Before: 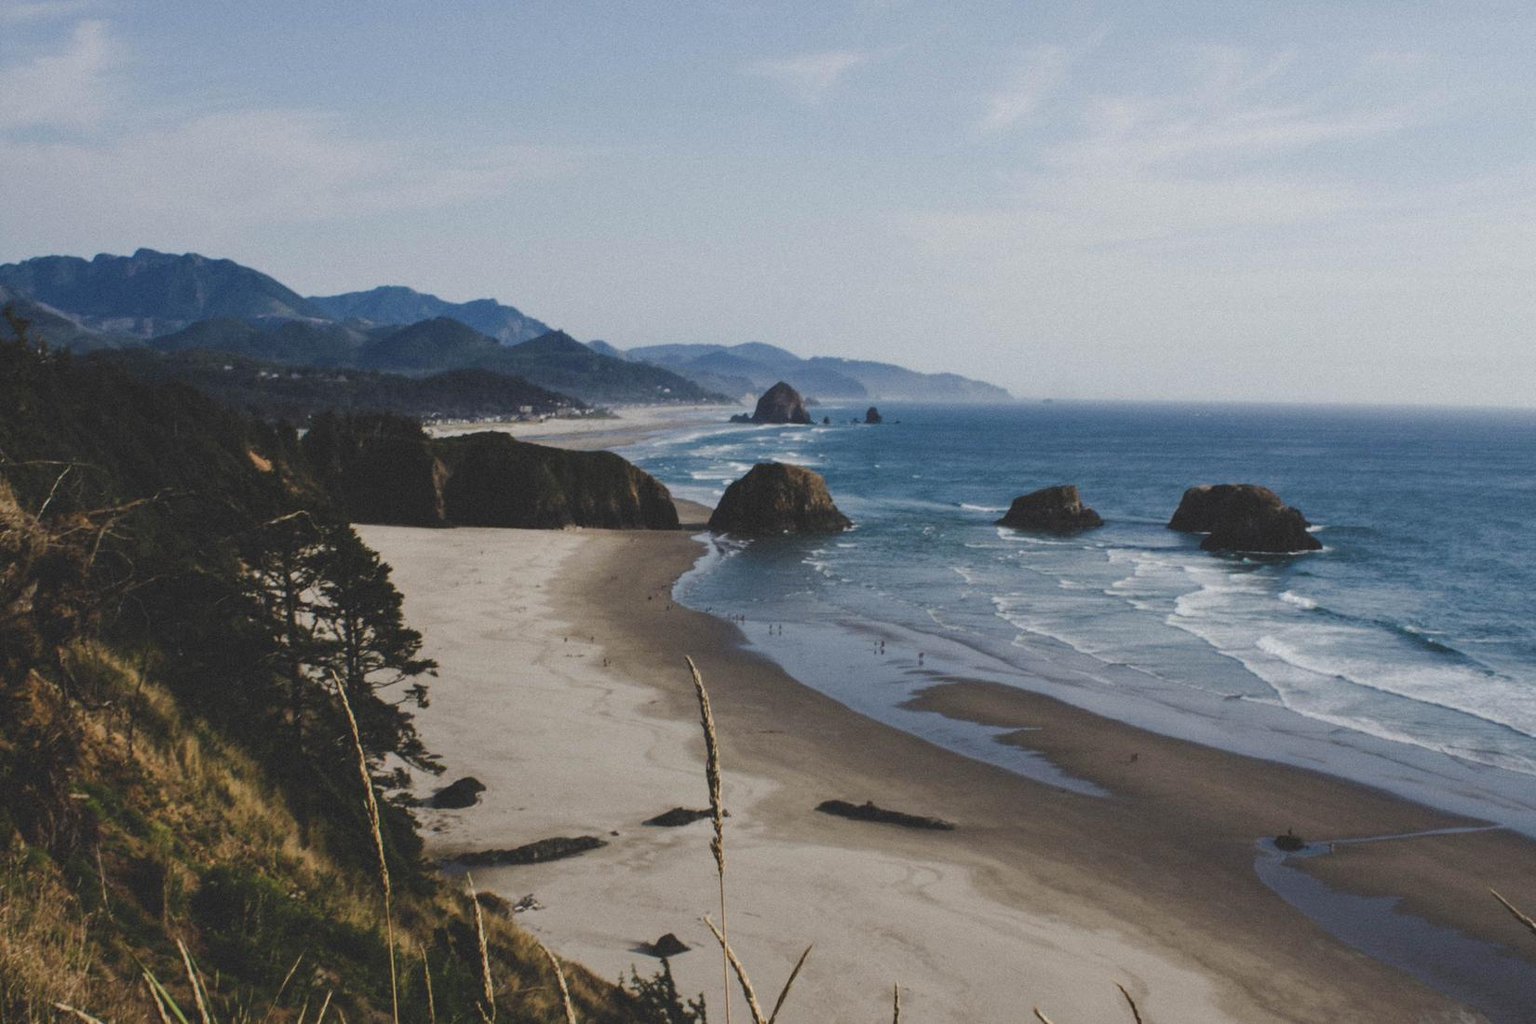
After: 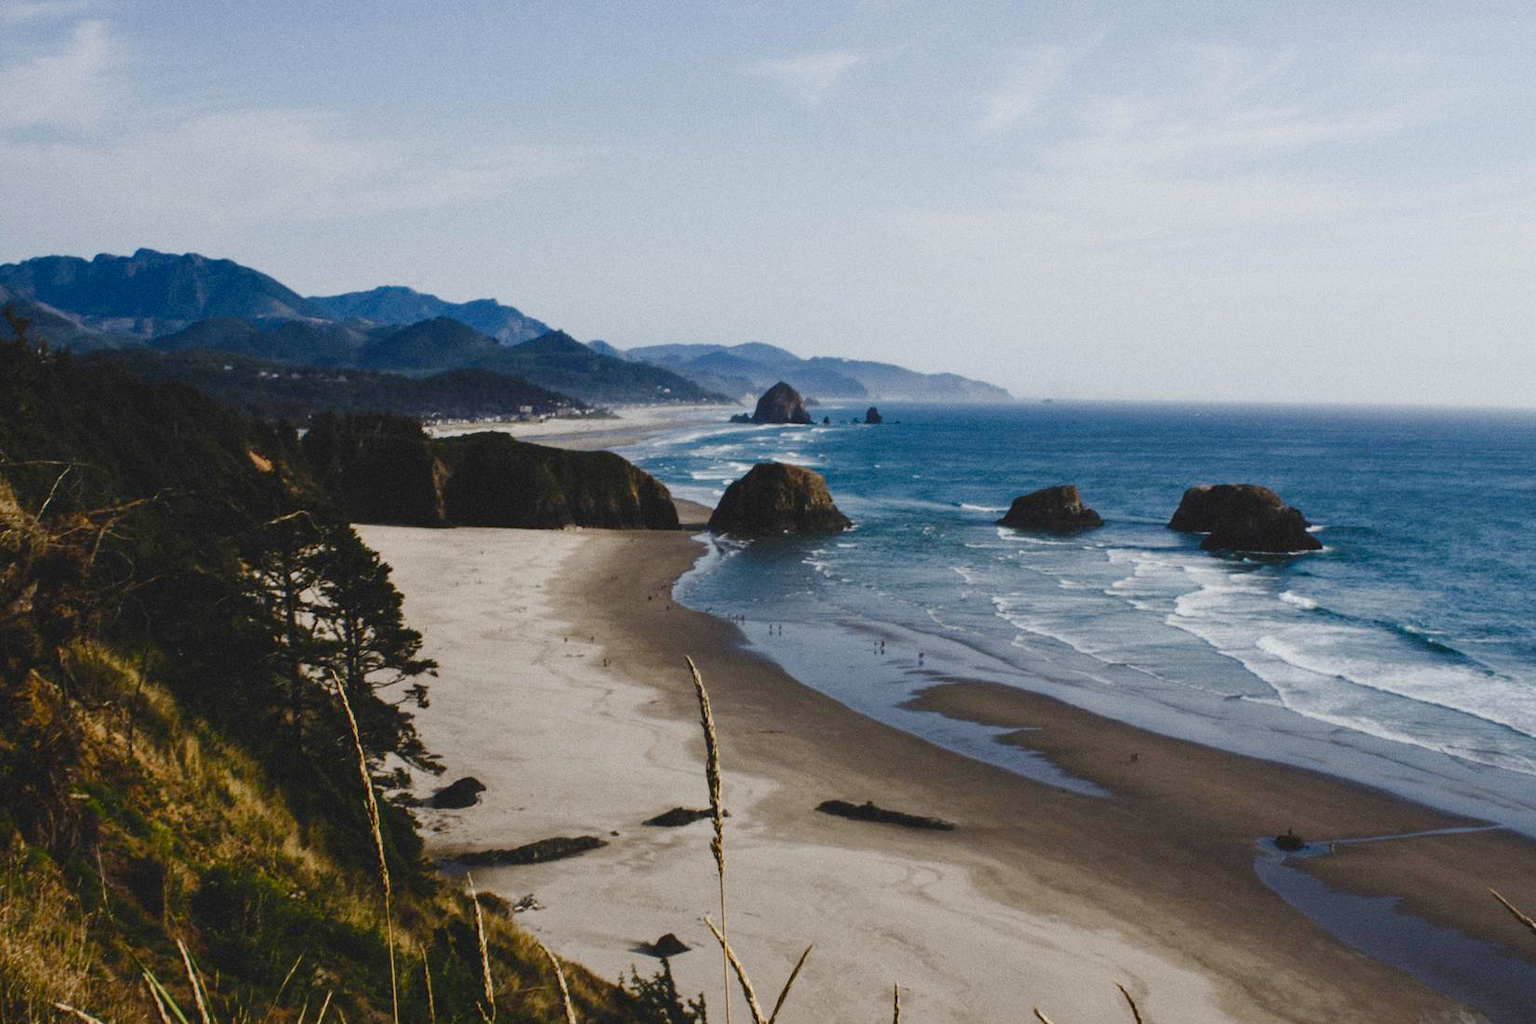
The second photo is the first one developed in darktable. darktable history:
tone curve: curves: ch0 [(0, 0) (0.003, 0.008) (0.011, 0.008) (0.025, 0.011) (0.044, 0.017) (0.069, 0.026) (0.1, 0.039) (0.136, 0.054) (0.177, 0.093) (0.224, 0.15) (0.277, 0.21) (0.335, 0.285) (0.399, 0.366) (0.468, 0.462) (0.543, 0.564) (0.623, 0.679) (0.709, 0.79) (0.801, 0.883) (0.898, 0.95) (1, 1)], color space Lab, independent channels, preserve colors none
color balance rgb: perceptual saturation grading › global saturation 20%, perceptual saturation grading › highlights -25.693%, perceptual saturation grading › shadows 50.149%, contrast -10.365%
